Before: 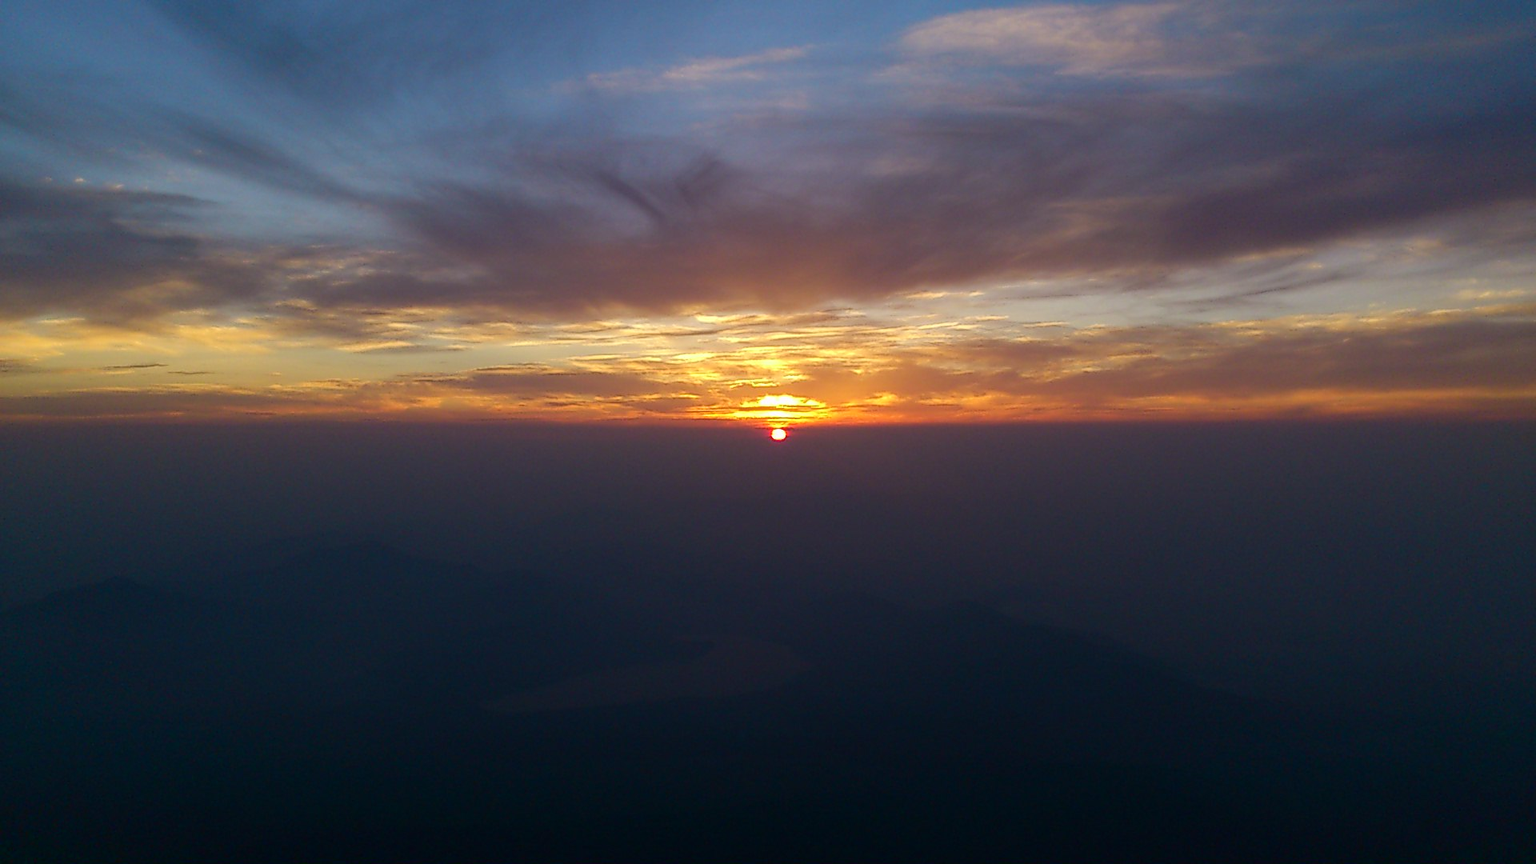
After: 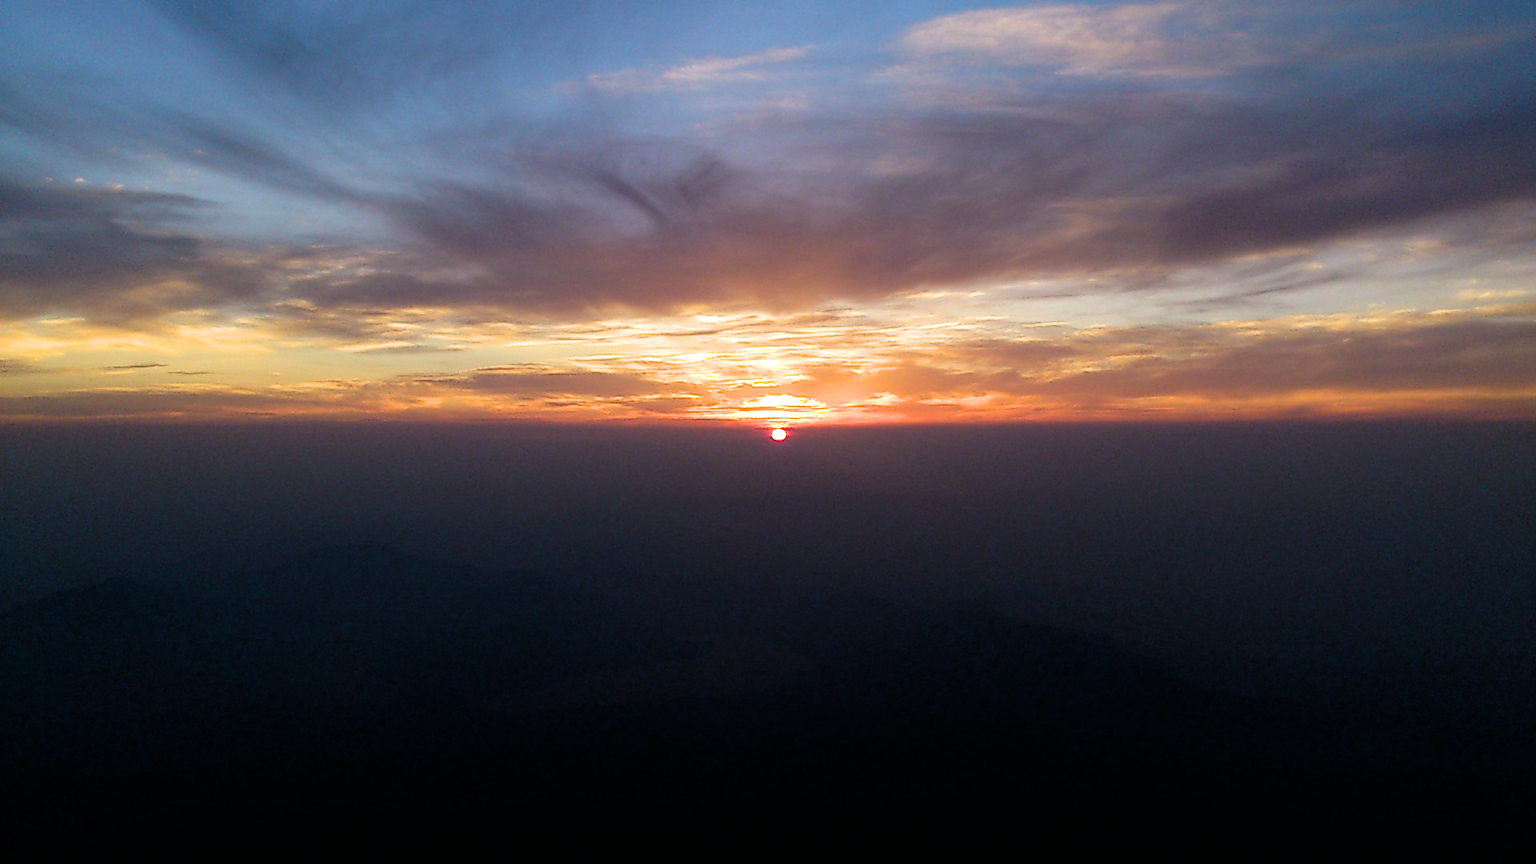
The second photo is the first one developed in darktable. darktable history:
filmic rgb: black relative exposure -4.94 EV, white relative exposure 2.84 EV, hardness 3.72
exposure: black level correction 0, exposure 0.498 EV, compensate exposure bias true, compensate highlight preservation false
